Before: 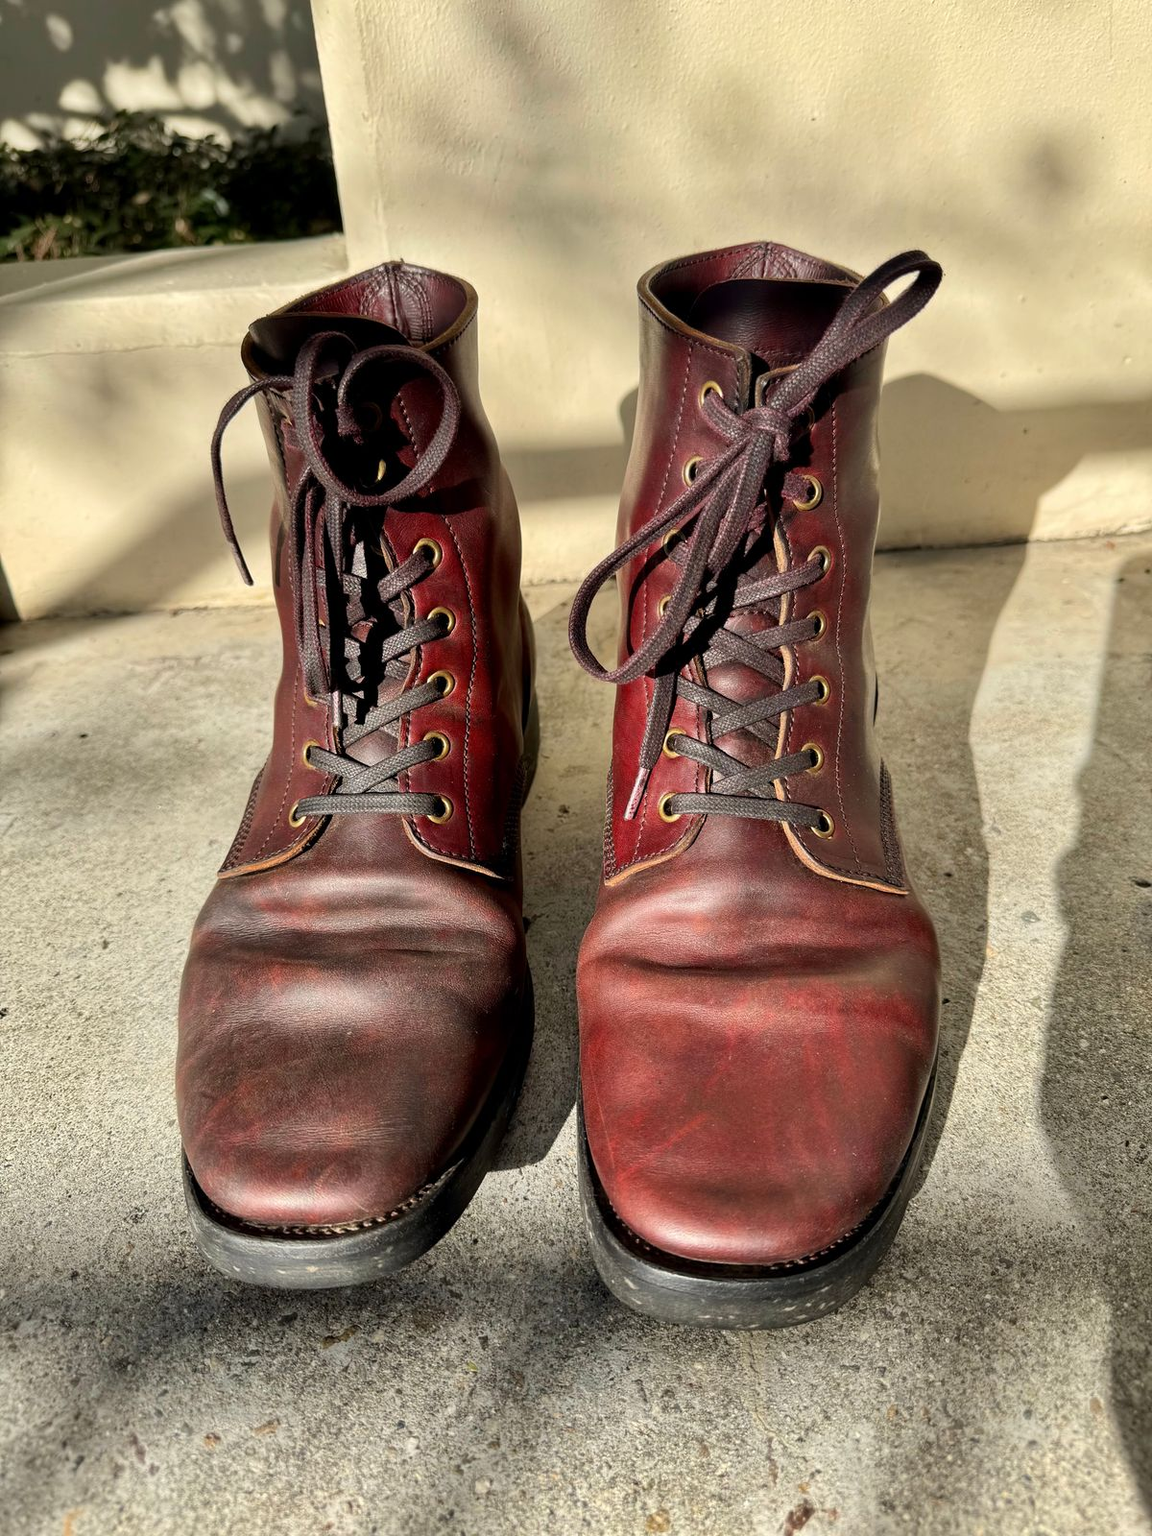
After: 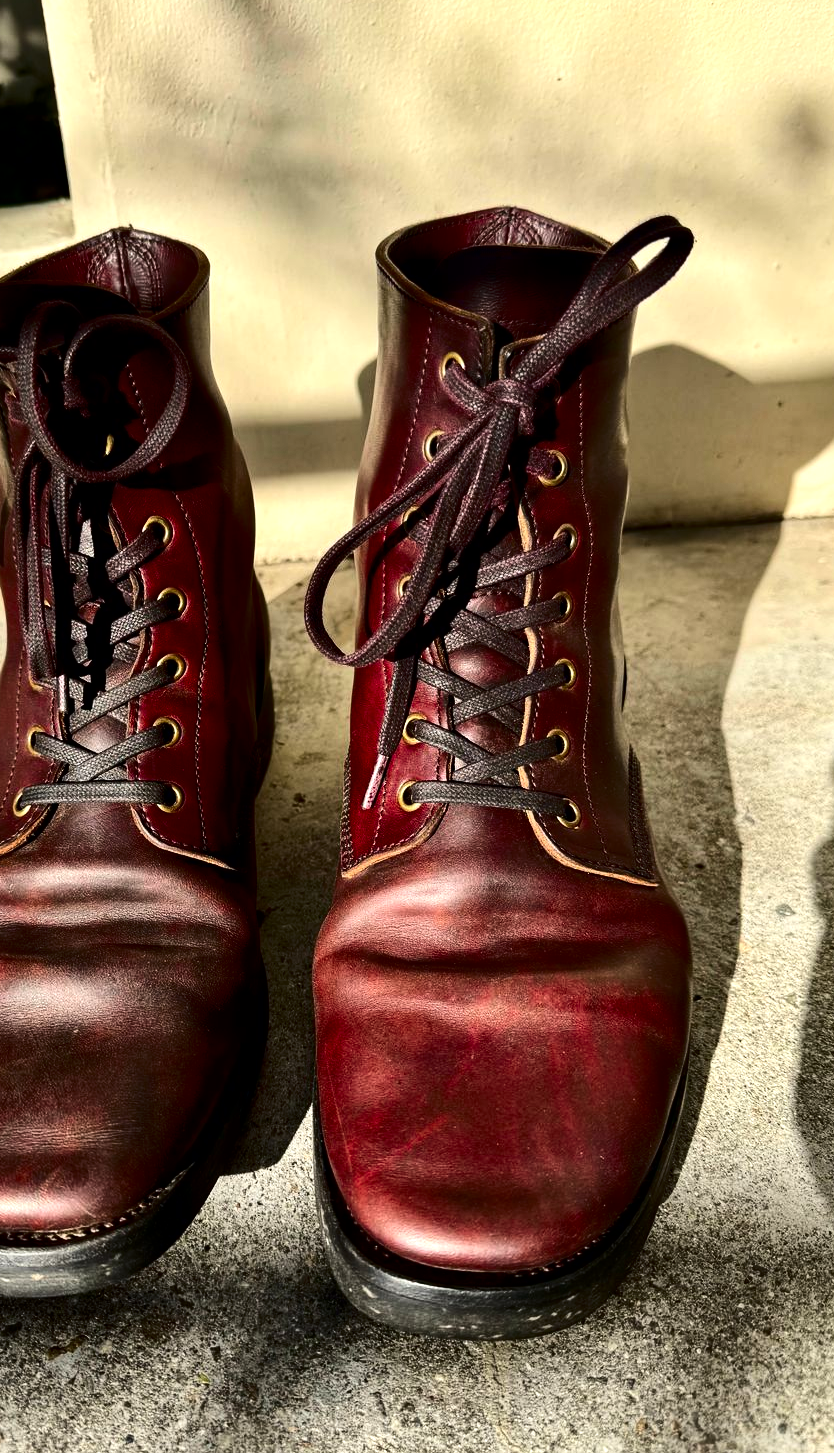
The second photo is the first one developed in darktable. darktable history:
crop and rotate: left 24.034%, top 2.838%, right 6.406%, bottom 6.299%
tone equalizer: -8 EV -0.417 EV, -7 EV -0.389 EV, -6 EV -0.333 EV, -5 EV -0.222 EV, -3 EV 0.222 EV, -2 EV 0.333 EV, -1 EV 0.389 EV, +0 EV 0.417 EV, edges refinement/feathering 500, mask exposure compensation -1.57 EV, preserve details no
contrast brightness saturation: contrast 0.19, brightness -0.24, saturation 0.11
